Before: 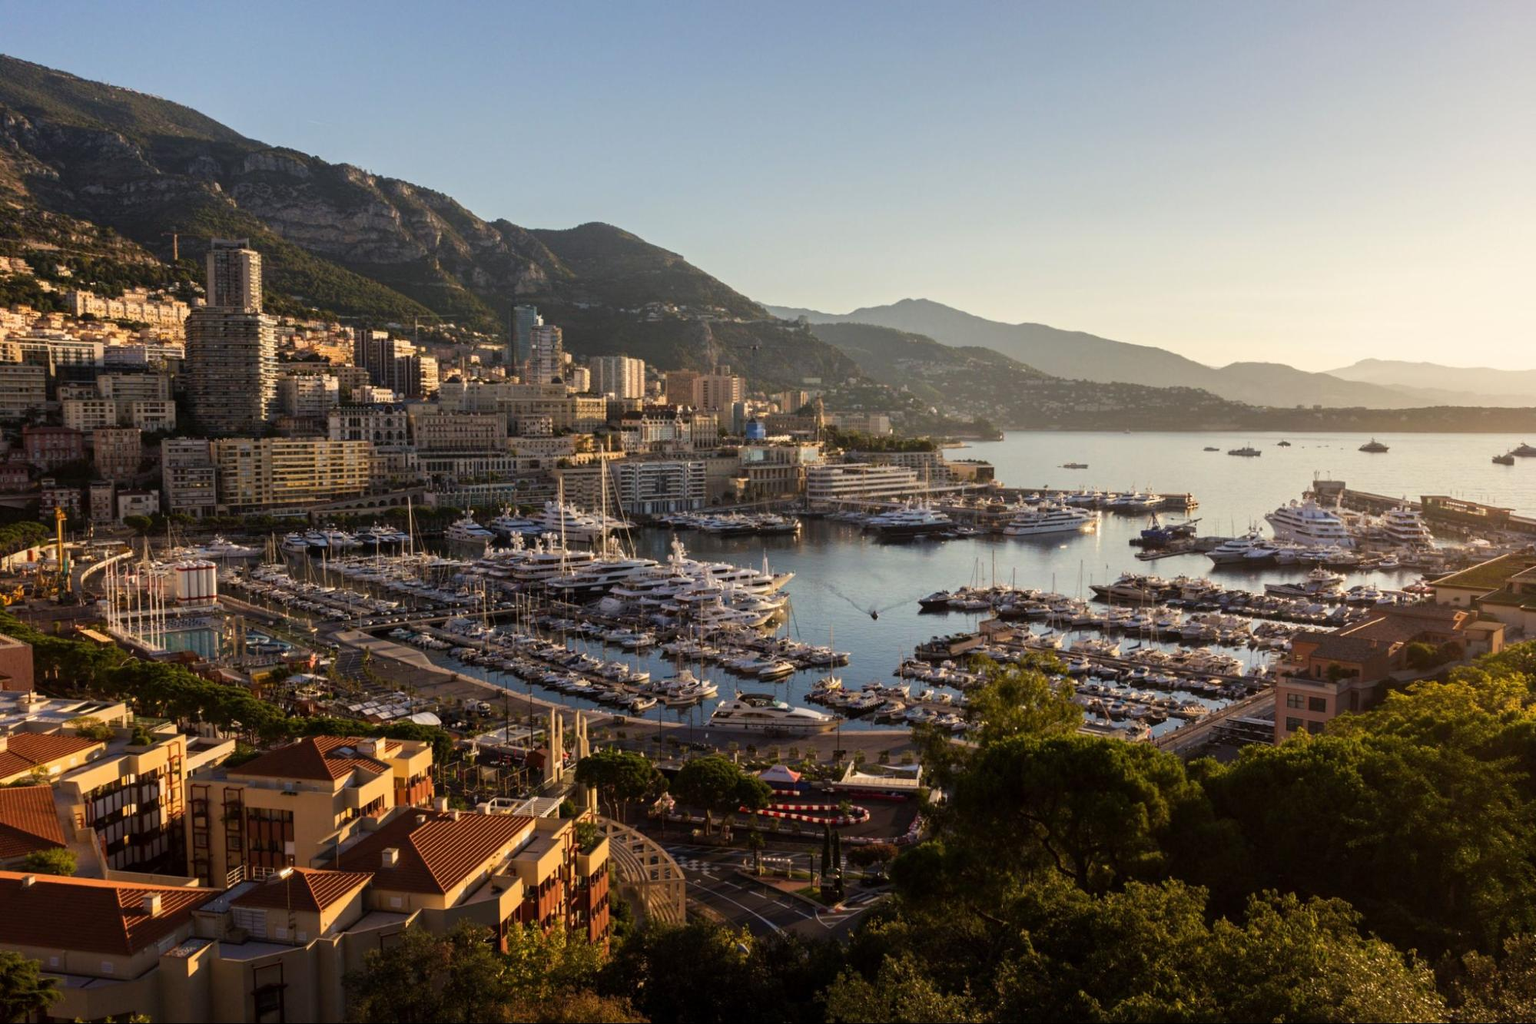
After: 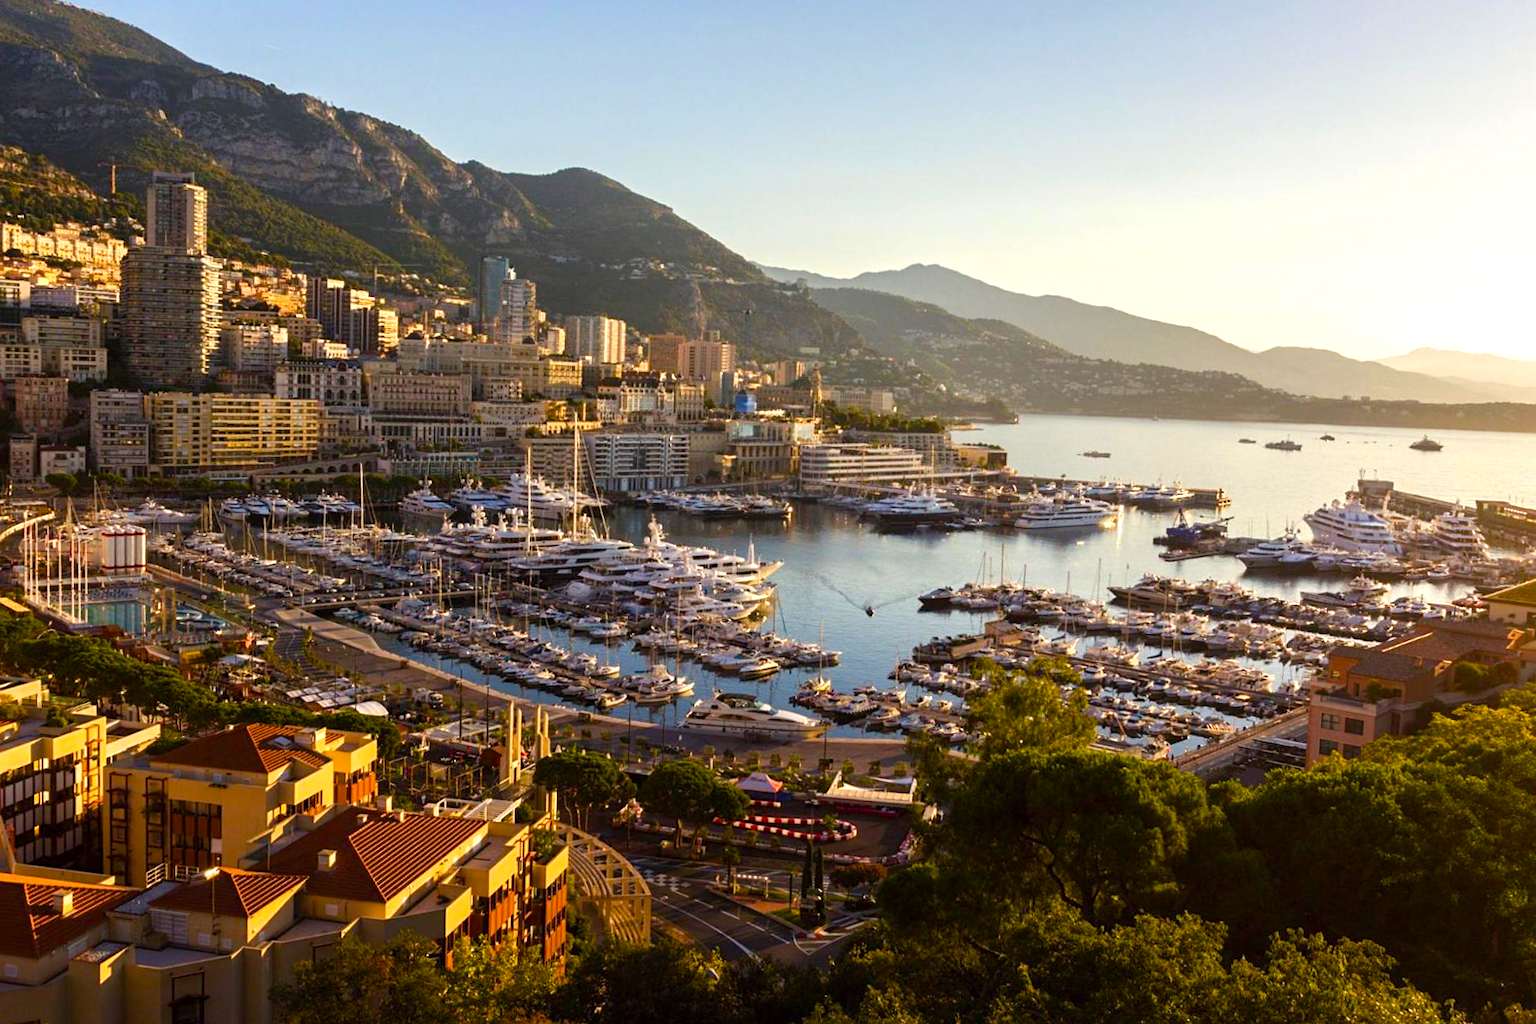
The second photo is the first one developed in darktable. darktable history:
color balance rgb: perceptual saturation grading › global saturation 20%, perceptual saturation grading › highlights 2.68%, perceptual saturation grading › shadows 50%
crop and rotate: angle -1.96°, left 3.097%, top 4.154%, right 1.586%, bottom 0.529%
exposure: black level correction 0, exposure 0.5 EV, compensate exposure bias true, compensate highlight preservation false
sharpen: amount 0.2
